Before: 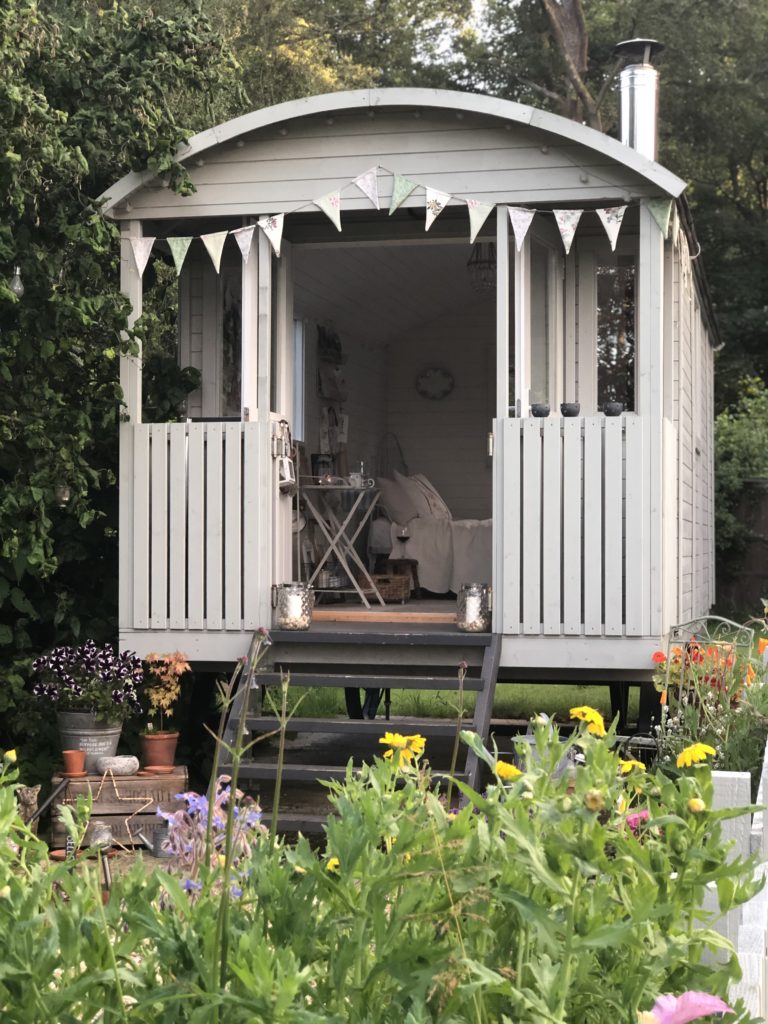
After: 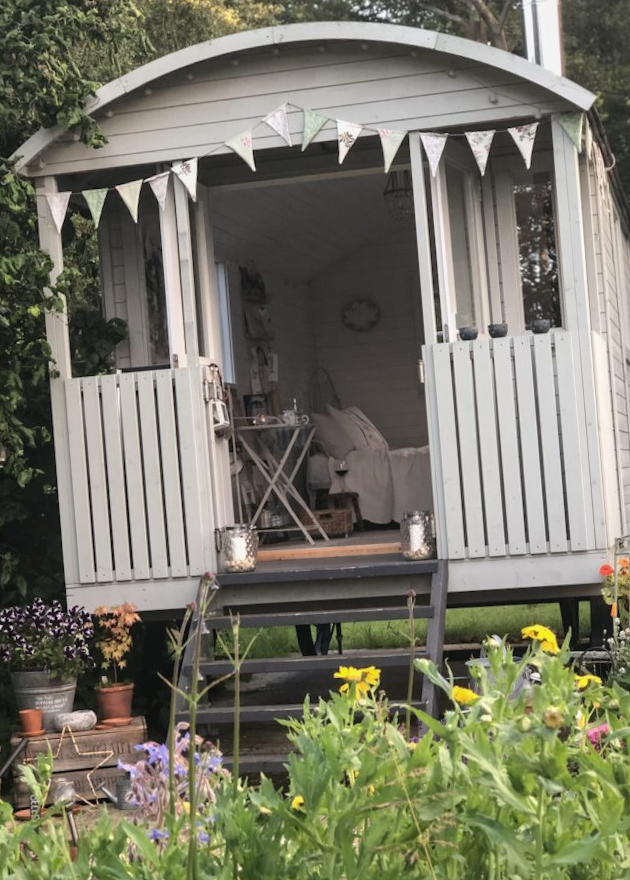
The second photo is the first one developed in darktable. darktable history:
rotate and perspective: rotation -4.57°, crop left 0.054, crop right 0.944, crop top 0.087, crop bottom 0.914
crop: left 7.598%, right 7.873%
local contrast: detail 110%
